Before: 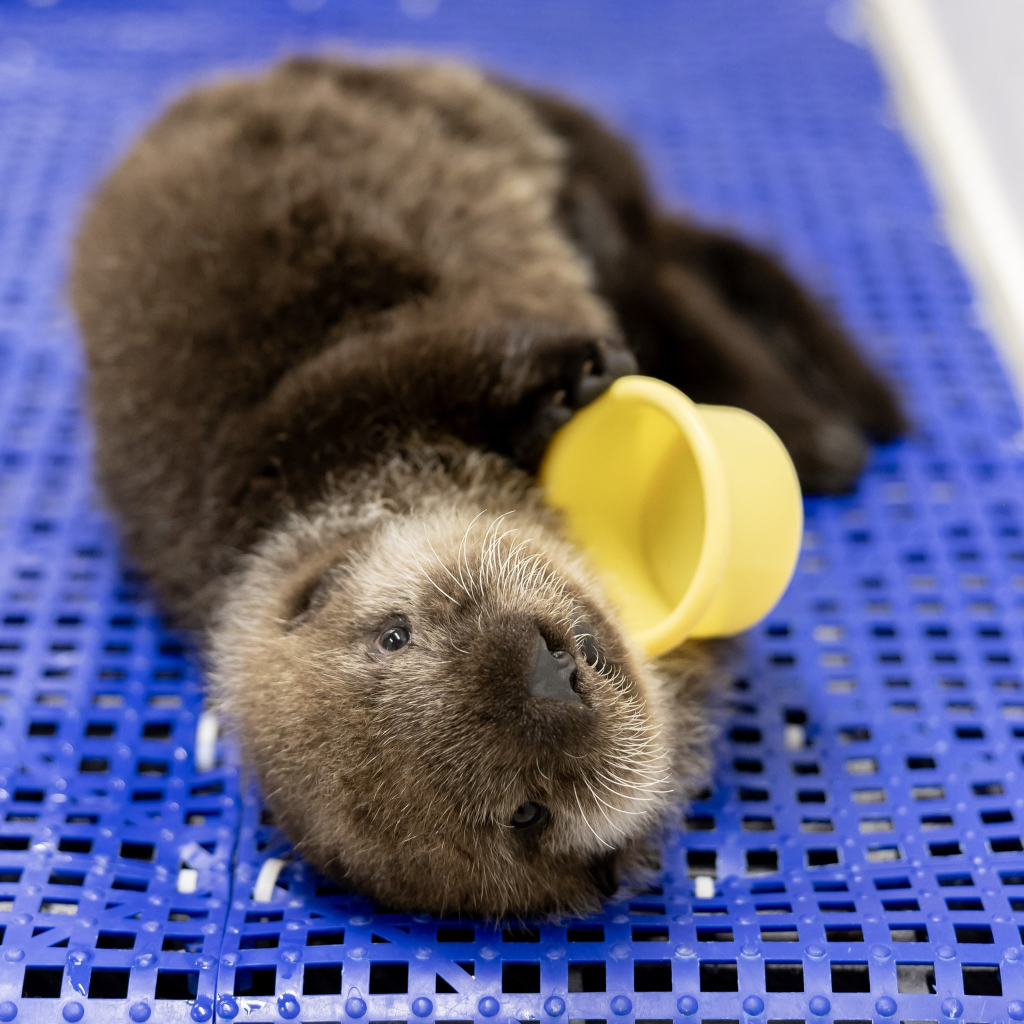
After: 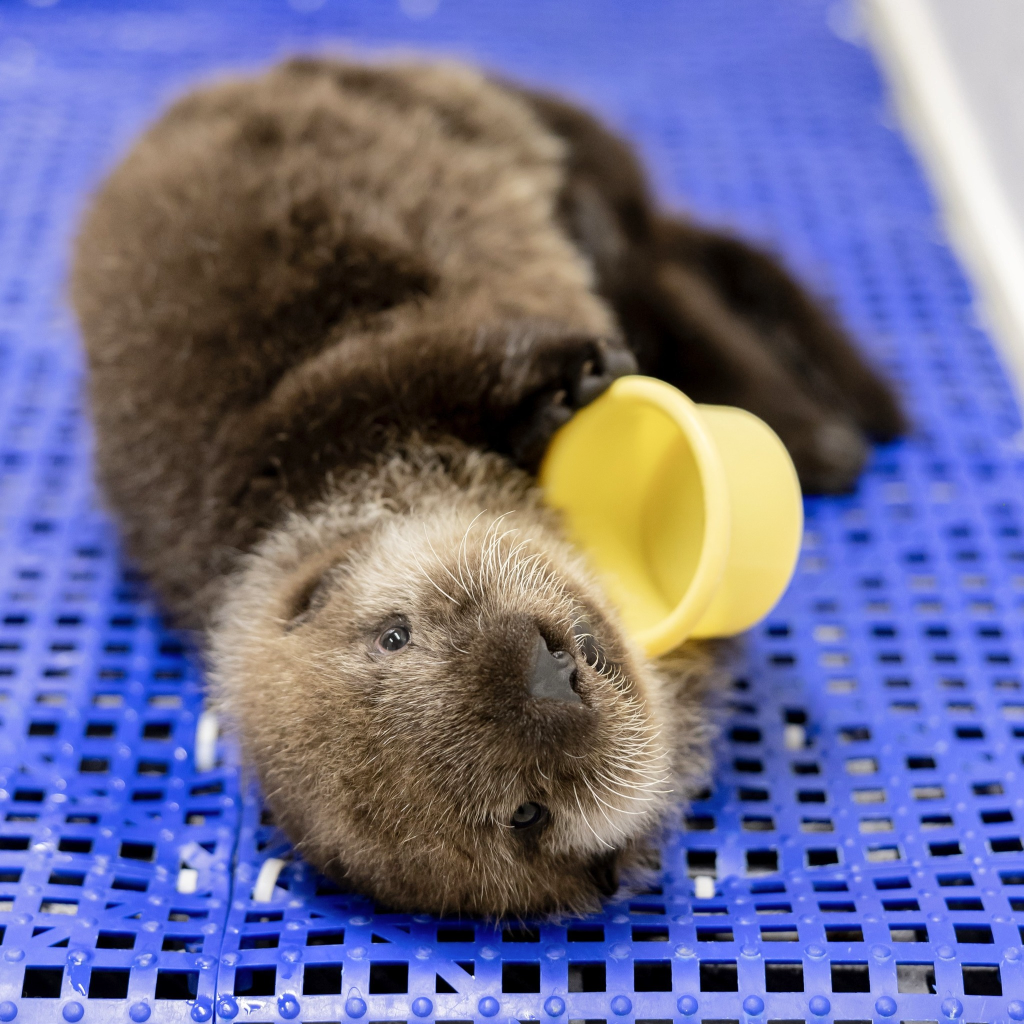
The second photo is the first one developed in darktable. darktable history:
contrast brightness saturation: contrast 0.007, saturation -0.05
shadows and highlights: low approximation 0.01, soften with gaussian
color balance rgb: perceptual saturation grading › global saturation 0.335%, perceptual brilliance grading › mid-tones 9.527%, perceptual brilliance grading › shadows 14.545%
